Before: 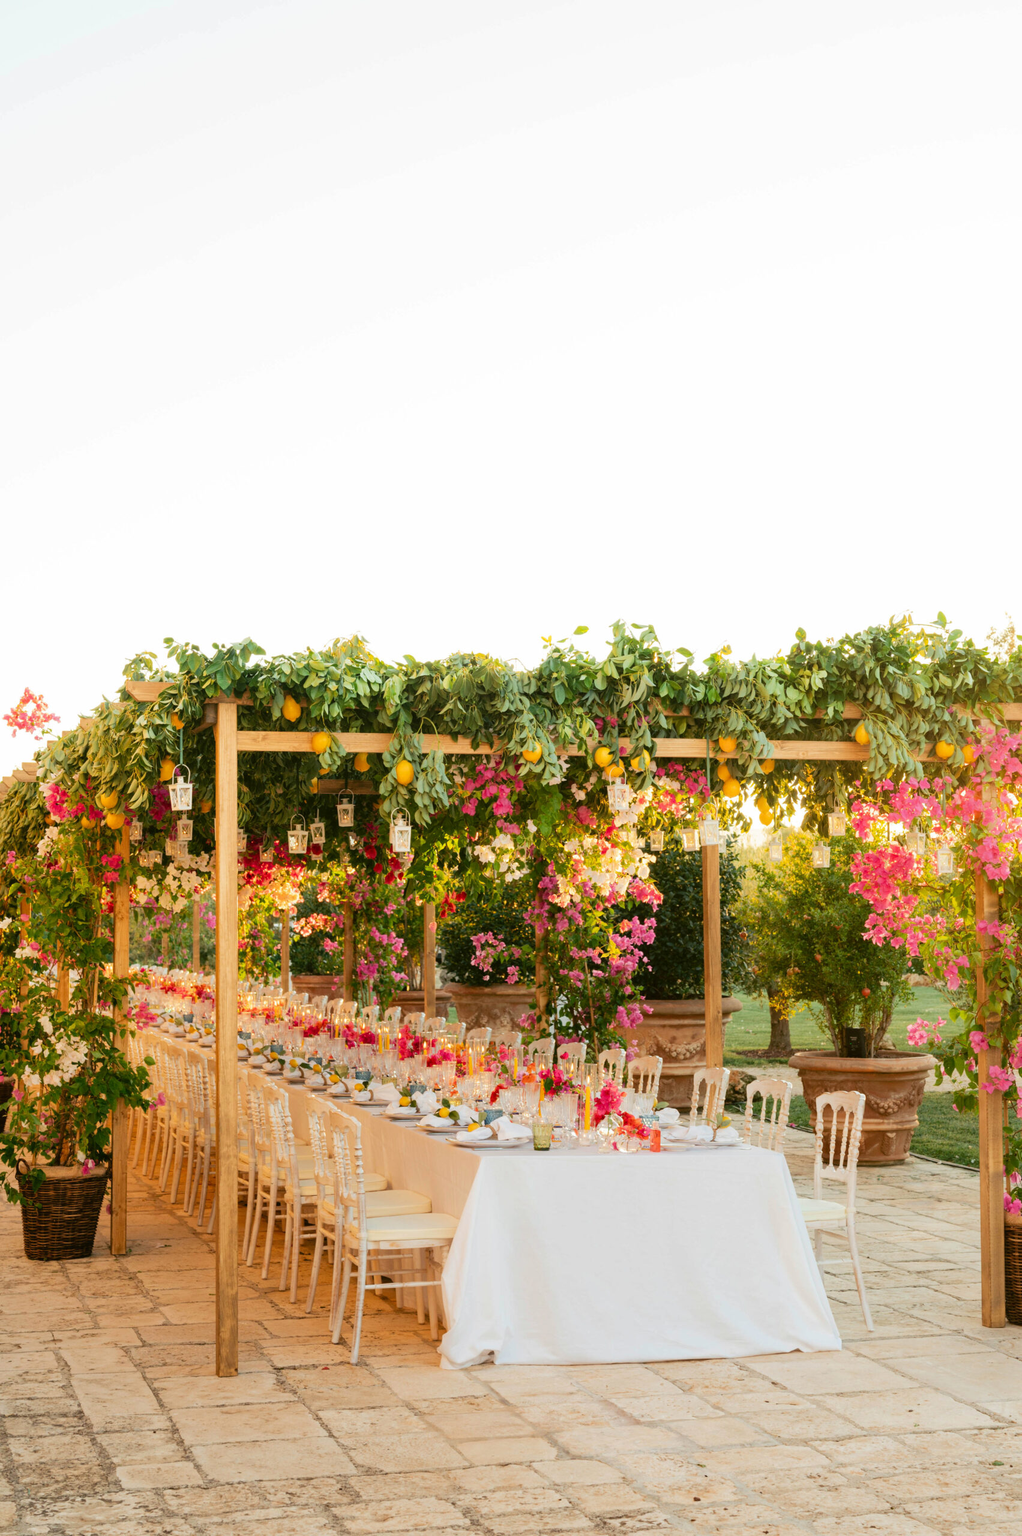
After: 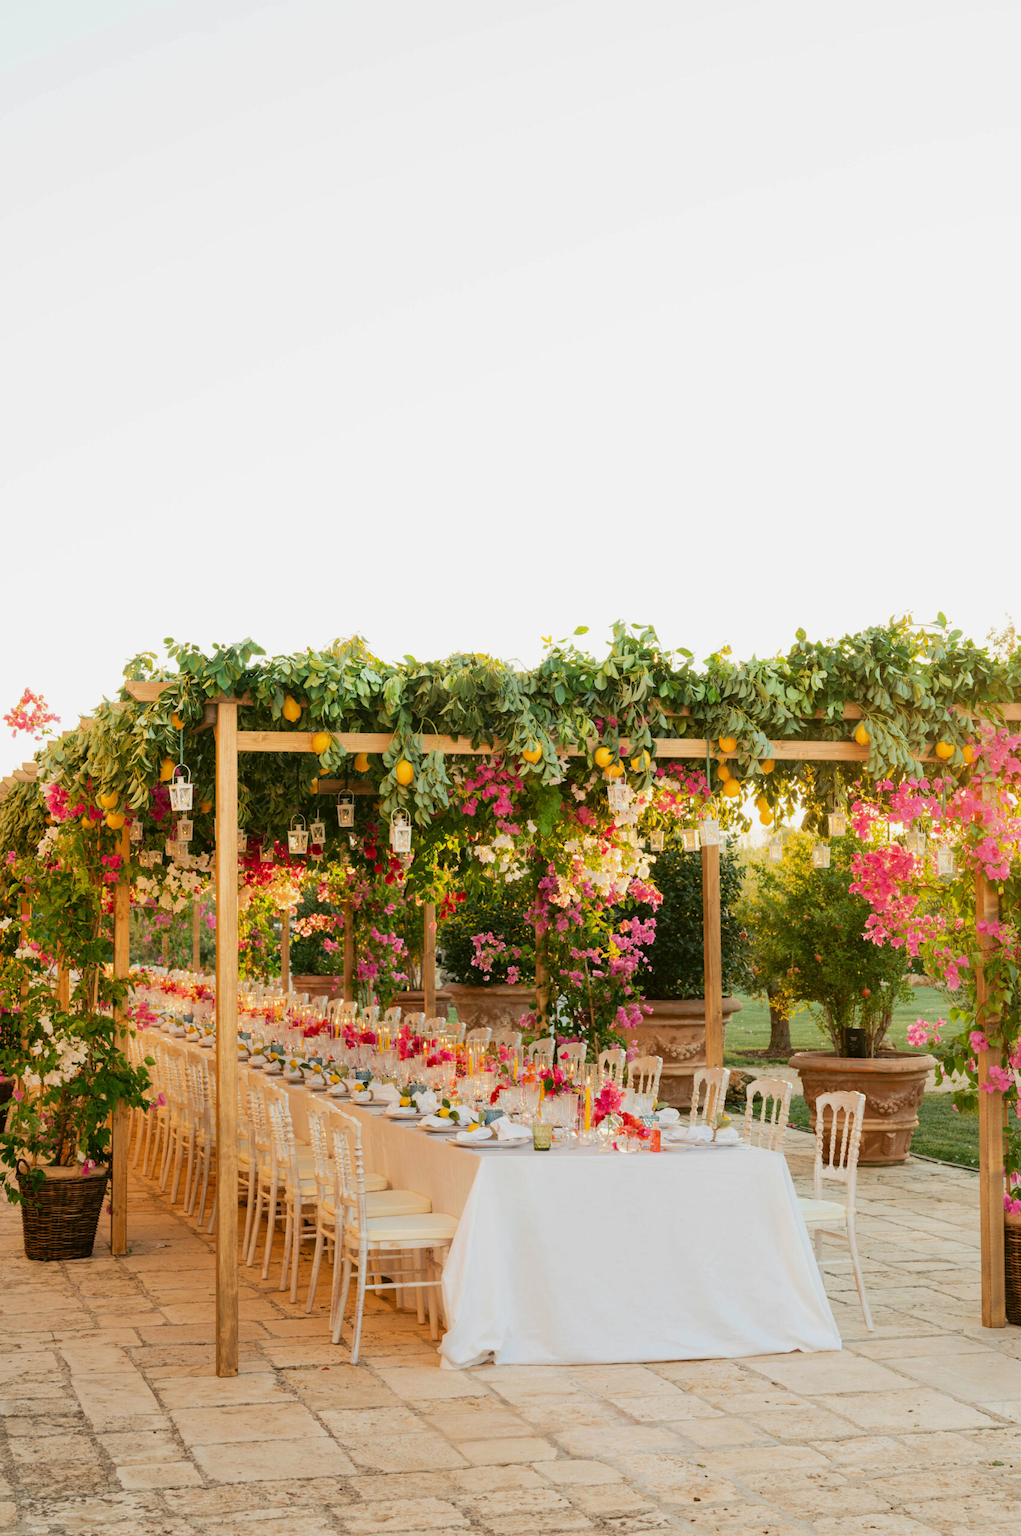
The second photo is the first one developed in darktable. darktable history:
exposure: exposure -0.154 EV
